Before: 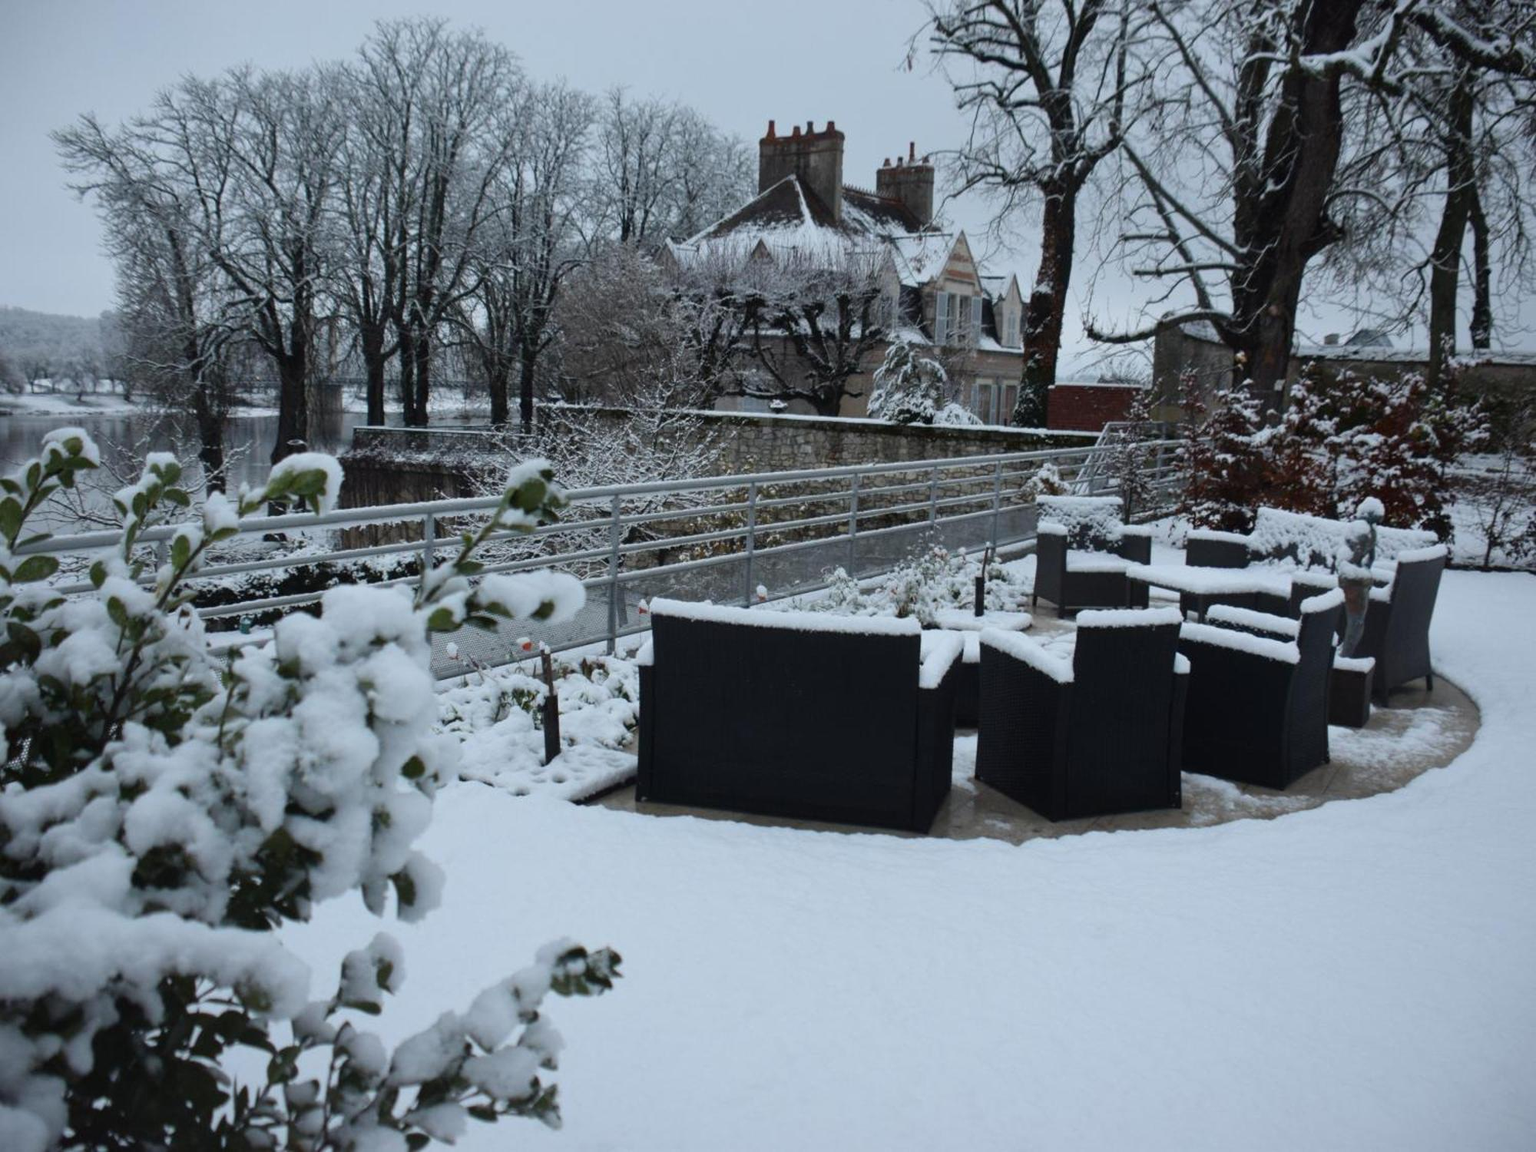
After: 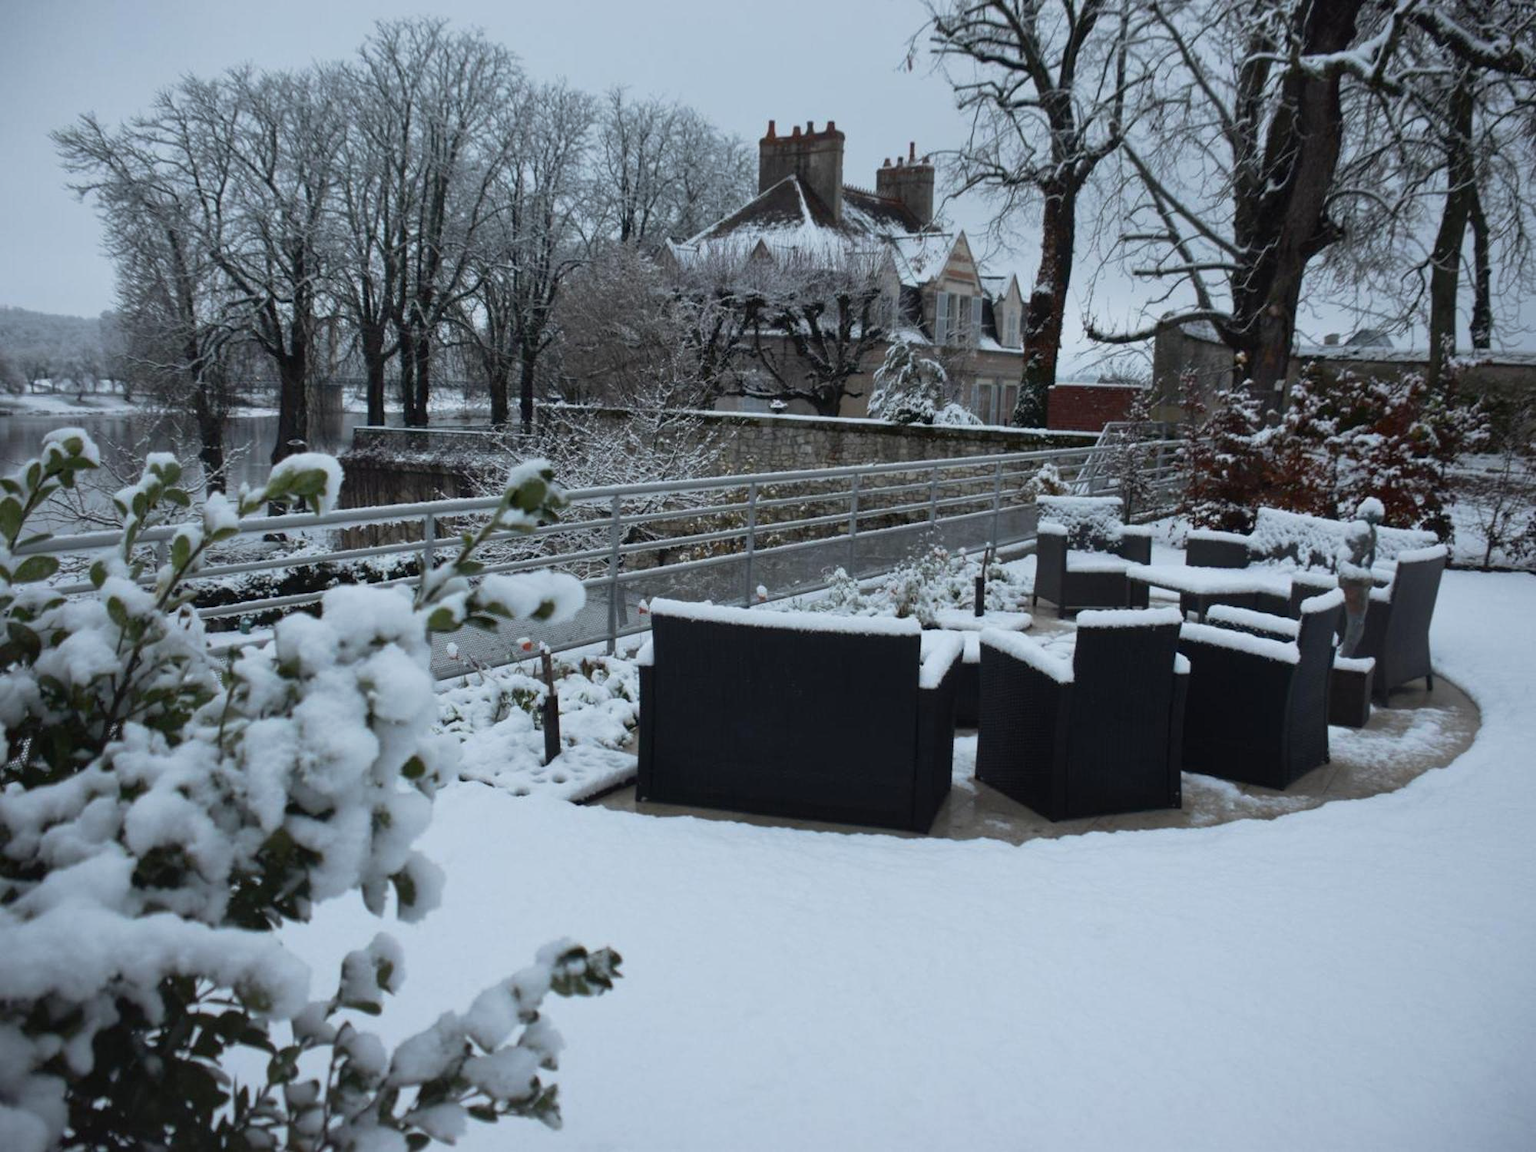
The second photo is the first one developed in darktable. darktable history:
tone curve: curves: ch0 [(0, 0) (0.15, 0.17) (0.452, 0.437) (0.611, 0.588) (0.751, 0.749) (1, 1)]; ch1 [(0, 0) (0.325, 0.327) (0.412, 0.45) (0.453, 0.484) (0.5, 0.499) (0.541, 0.55) (0.617, 0.612) (0.695, 0.697) (1, 1)]; ch2 [(0, 0) (0.386, 0.397) (0.452, 0.459) (0.505, 0.498) (0.524, 0.547) (0.574, 0.566) (0.633, 0.641) (1, 1)], preserve colors none
